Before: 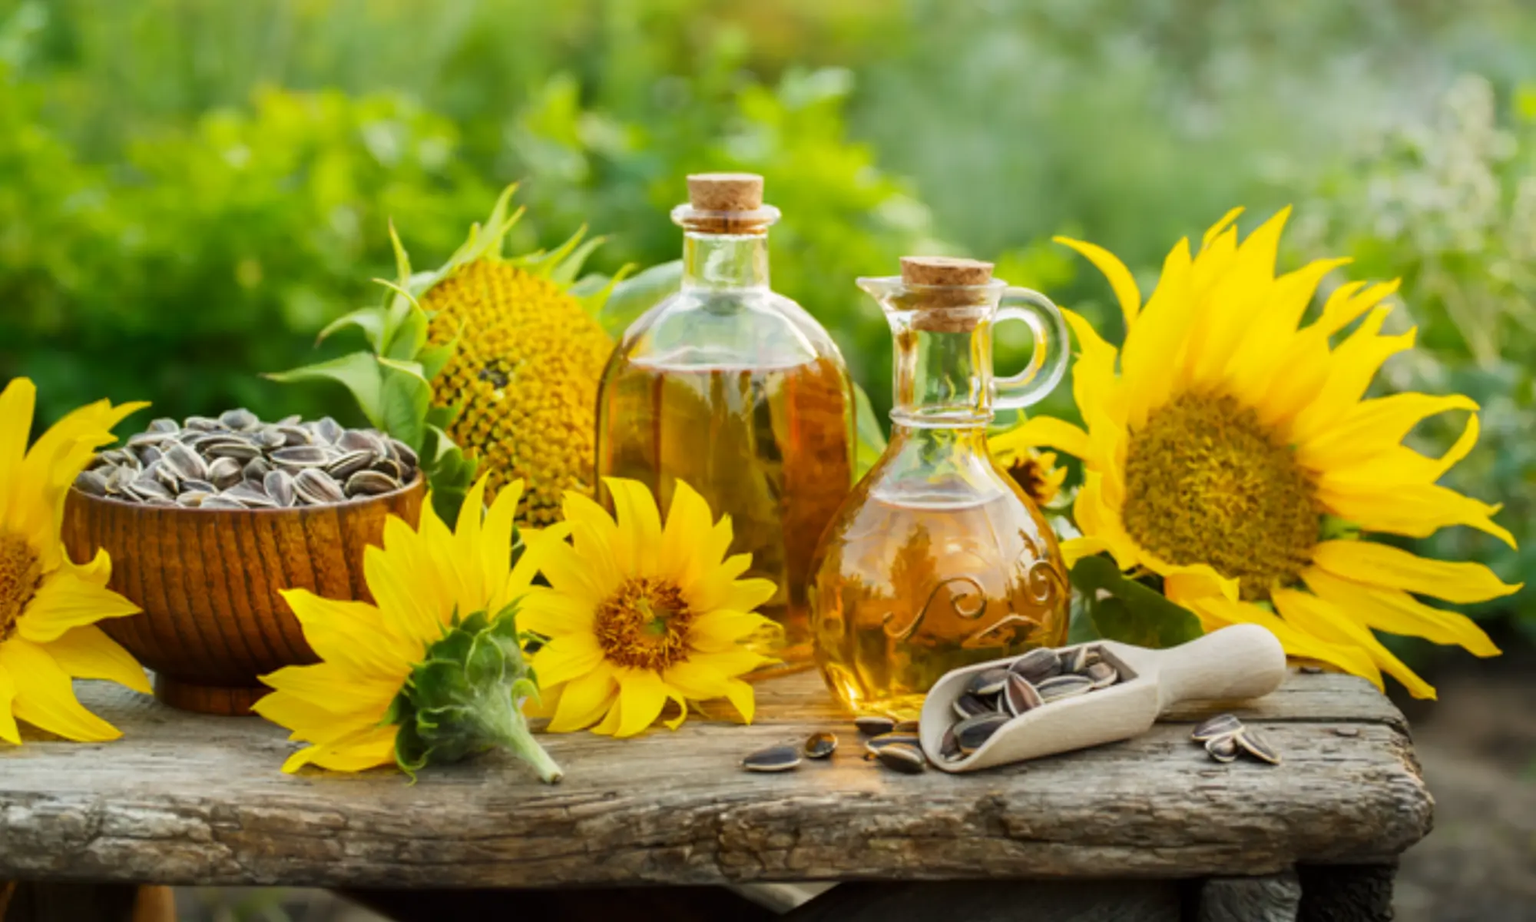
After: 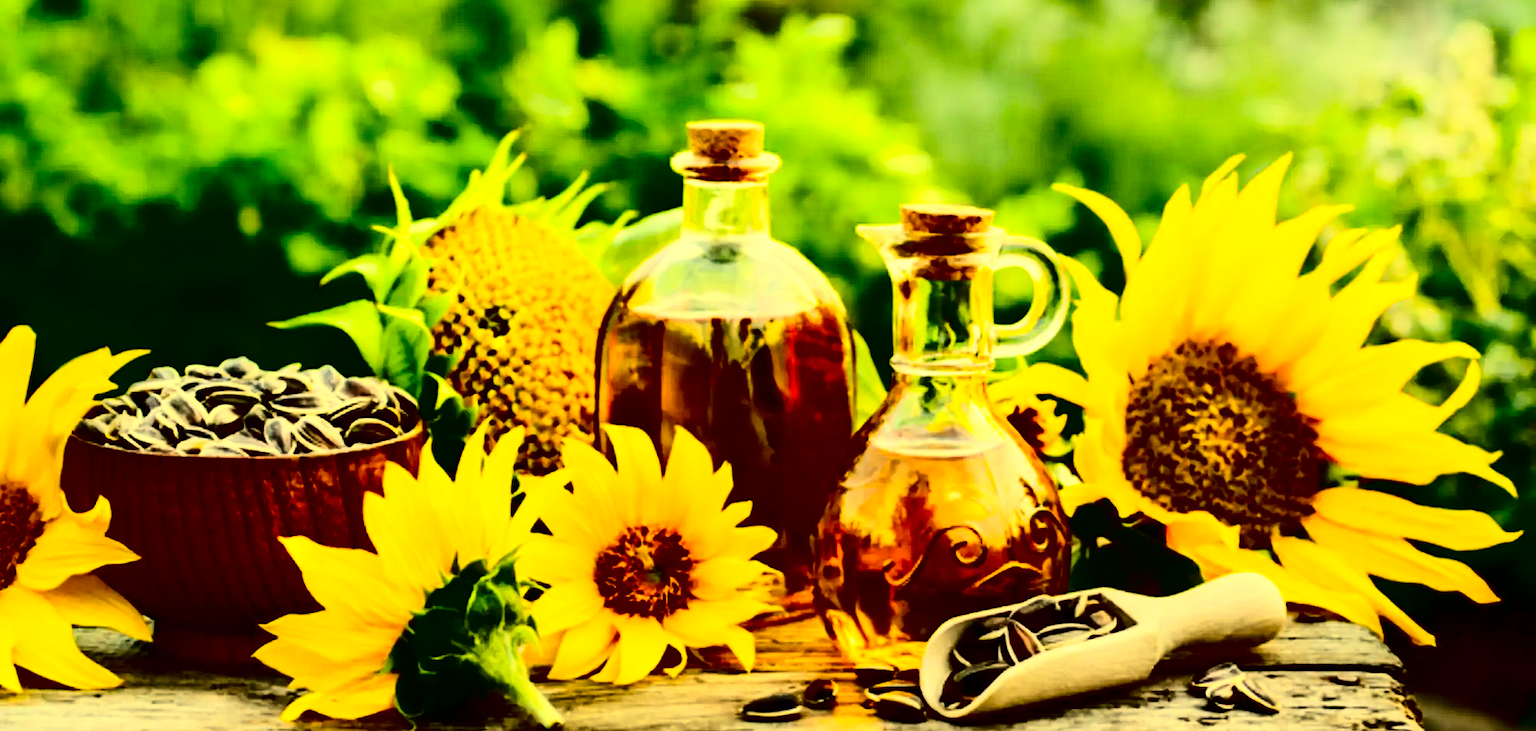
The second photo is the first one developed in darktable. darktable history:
crop and rotate: top 5.667%, bottom 14.937%
exposure: exposure 0.3 EV, compensate highlight preservation false
contrast brightness saturation: contrast 0.77, brightness -1, saturation 1
local contrast: mode bilateral grid, contrast 20, coarseness 50, detail 120%, midtone range 0.2
color balance rgb: shadows lift › chroma 2%, shadows lift › hue 263°, highlights gain › chroma 8%, highlights gain › hue 84°, linear chroma grading › global chroma -15%, saturation formula JzAzBz (2021)
